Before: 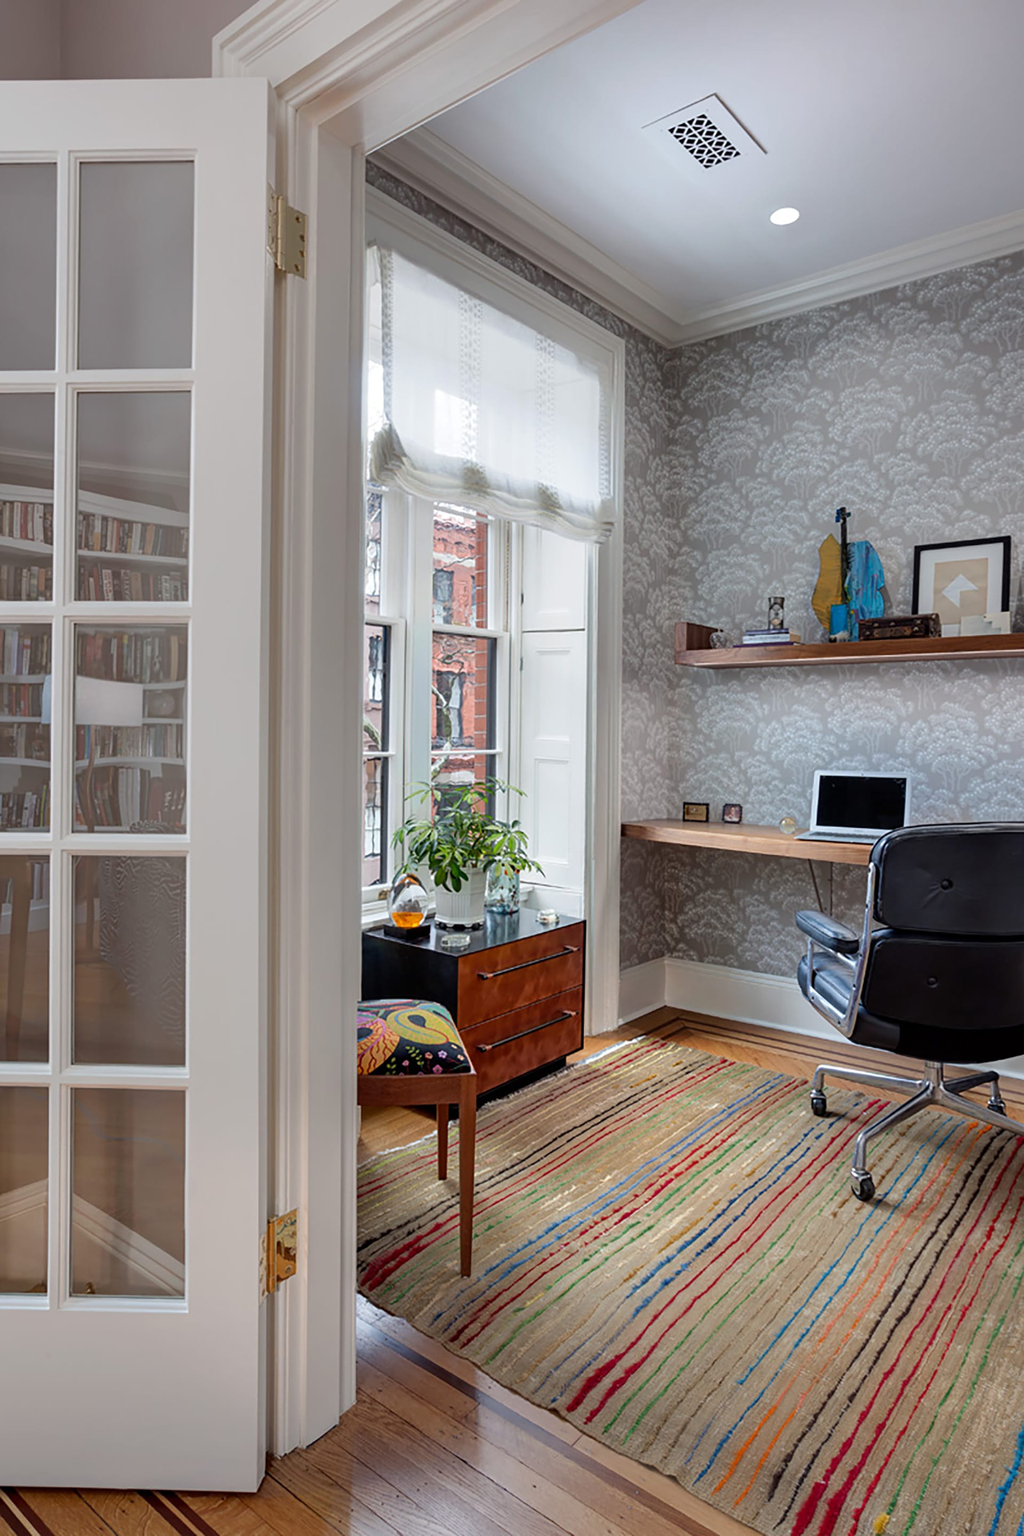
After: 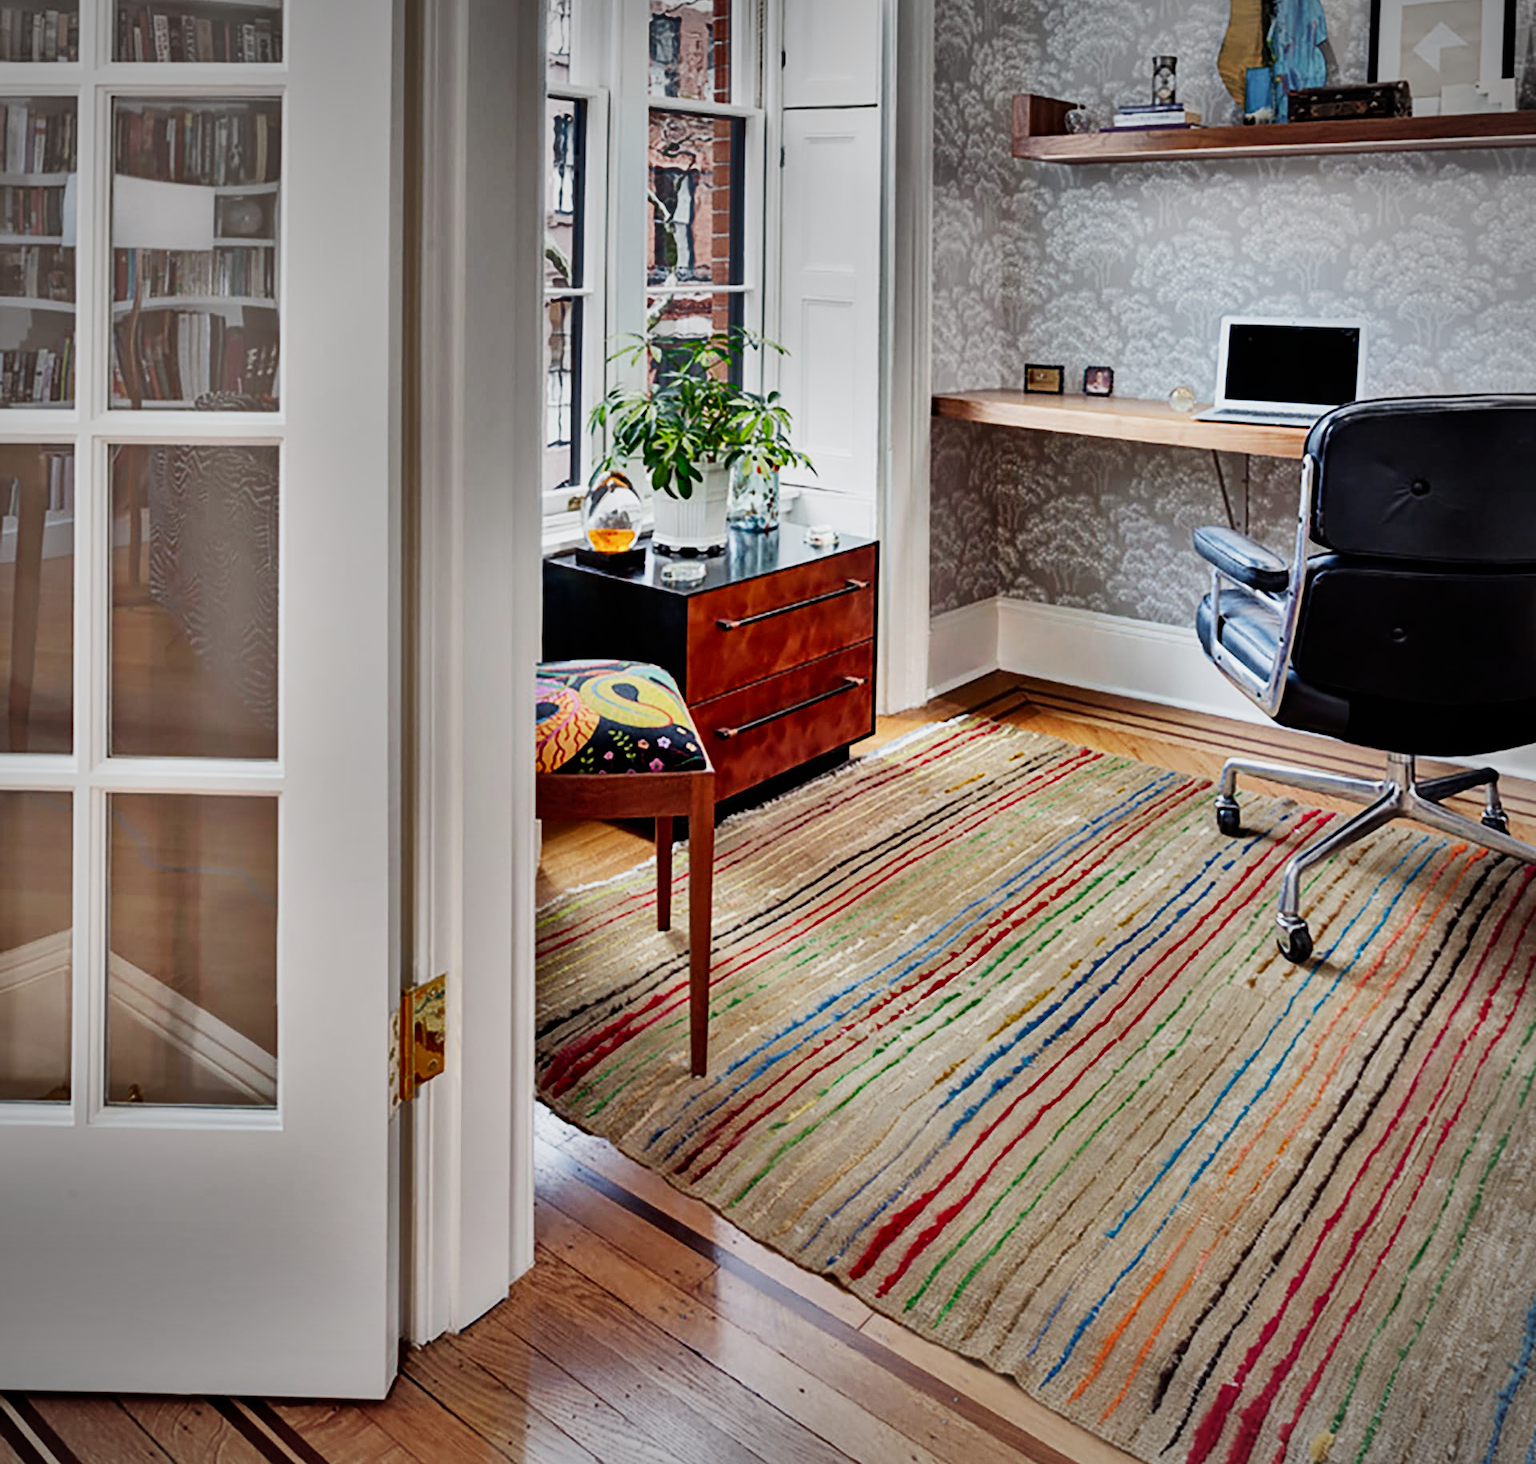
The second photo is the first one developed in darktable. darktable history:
crop and rotate: top 36.435%
sigmoid: contrast 1.7, skew -0.1, preserve hue 0%, red attenuation 0.1, red rotation 0.035, green attenuation 0.1, green rotation -0.017, blue attenuation 0.15, blue rotation -0.052, base primaries Rec2020
exposure: exposure 0.669 EV, compensate highlight preservation false
vignetting: on, module defaults
shadows and highlights: shadows 20.91, highlights -82.73, soften with gaussian
